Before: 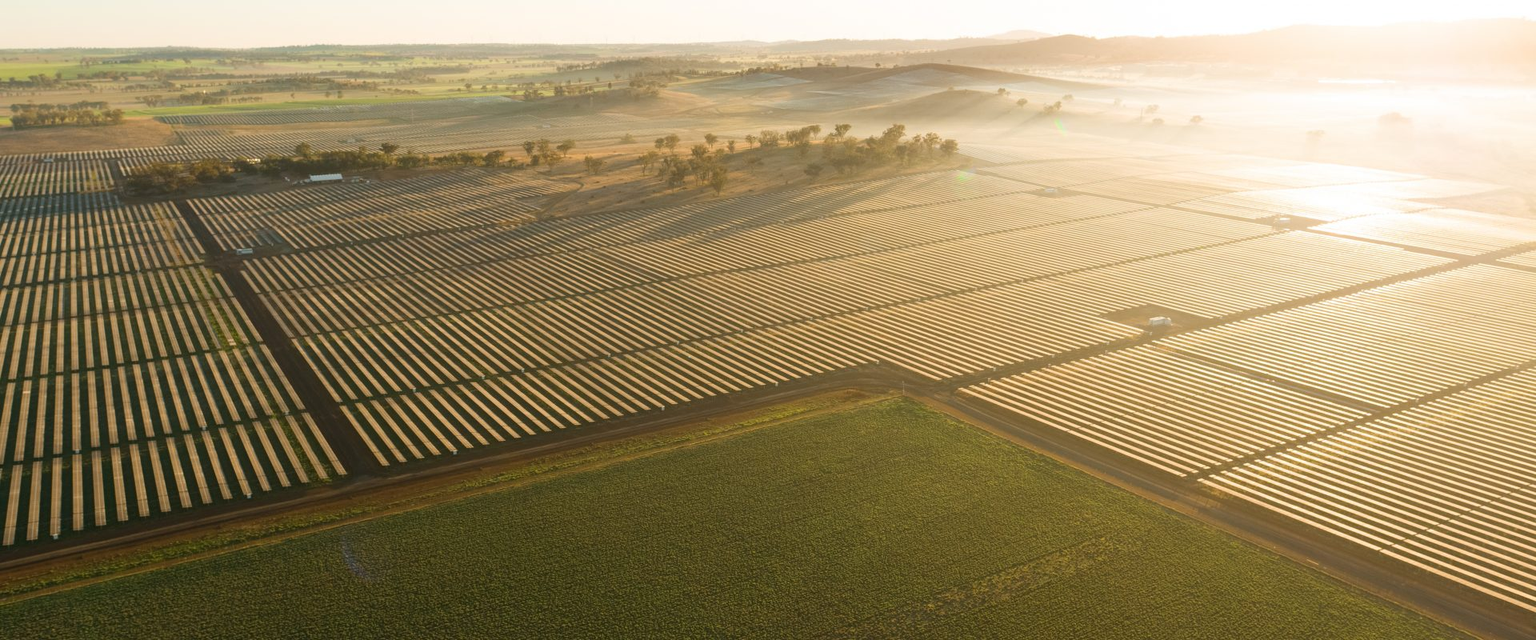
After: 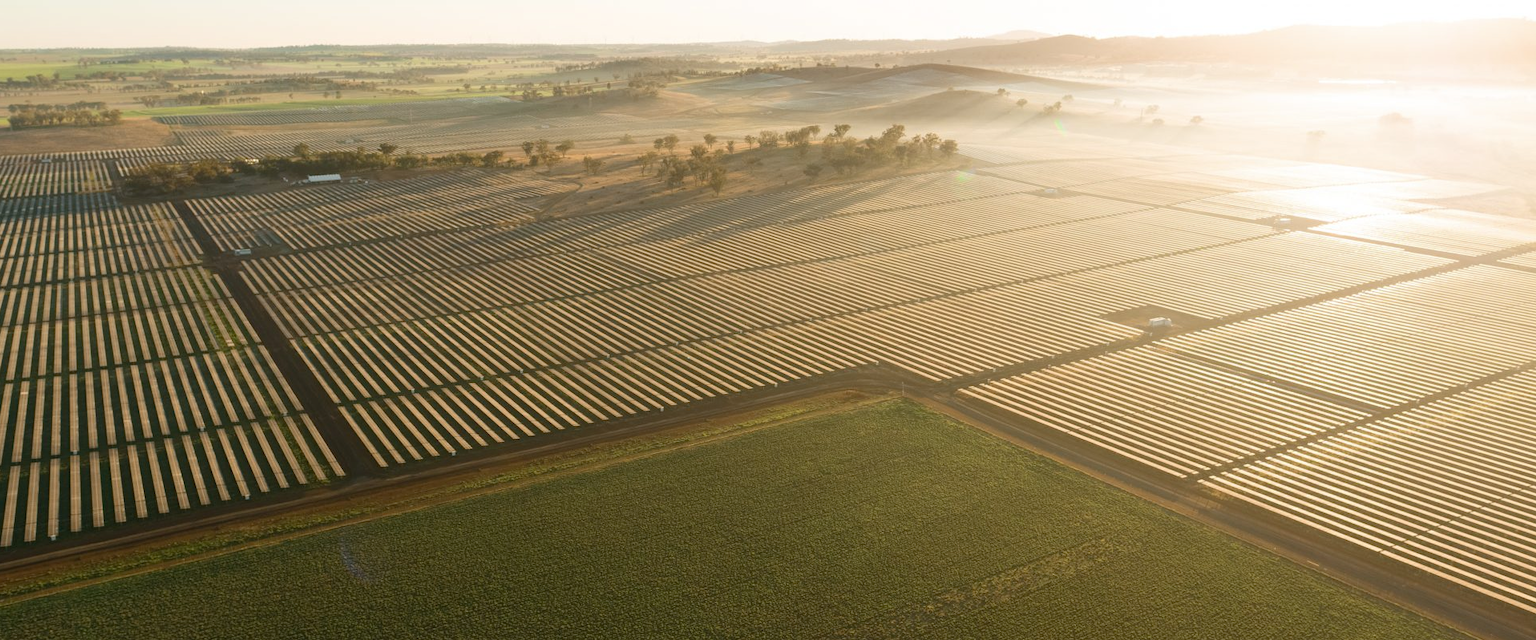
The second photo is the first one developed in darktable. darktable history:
color balance rgb: shadows lift › chroma 0.681%, shadows lift › hue 111.67°, linear chroma grading › shadows -2.571%, linear chroma grading › highlights -14.291%, linear chroma grading › global chroma -9.523%, linear chroma grading › mid-tones -9.602%, perceptual saturation grading › global saturation 16.904%
crop and rotate: left 0.18%, bottom 0.005%
